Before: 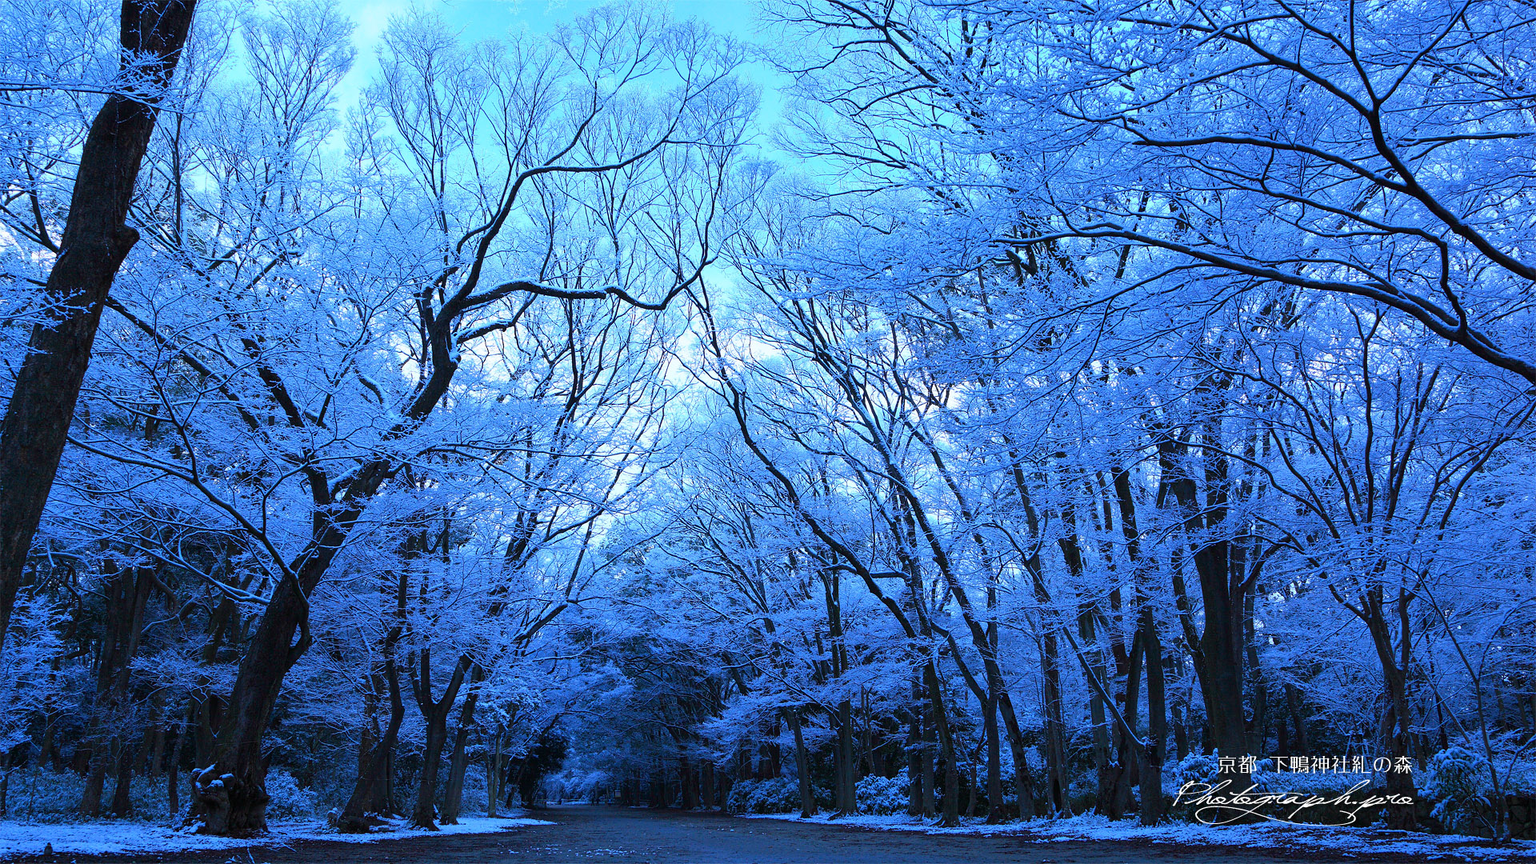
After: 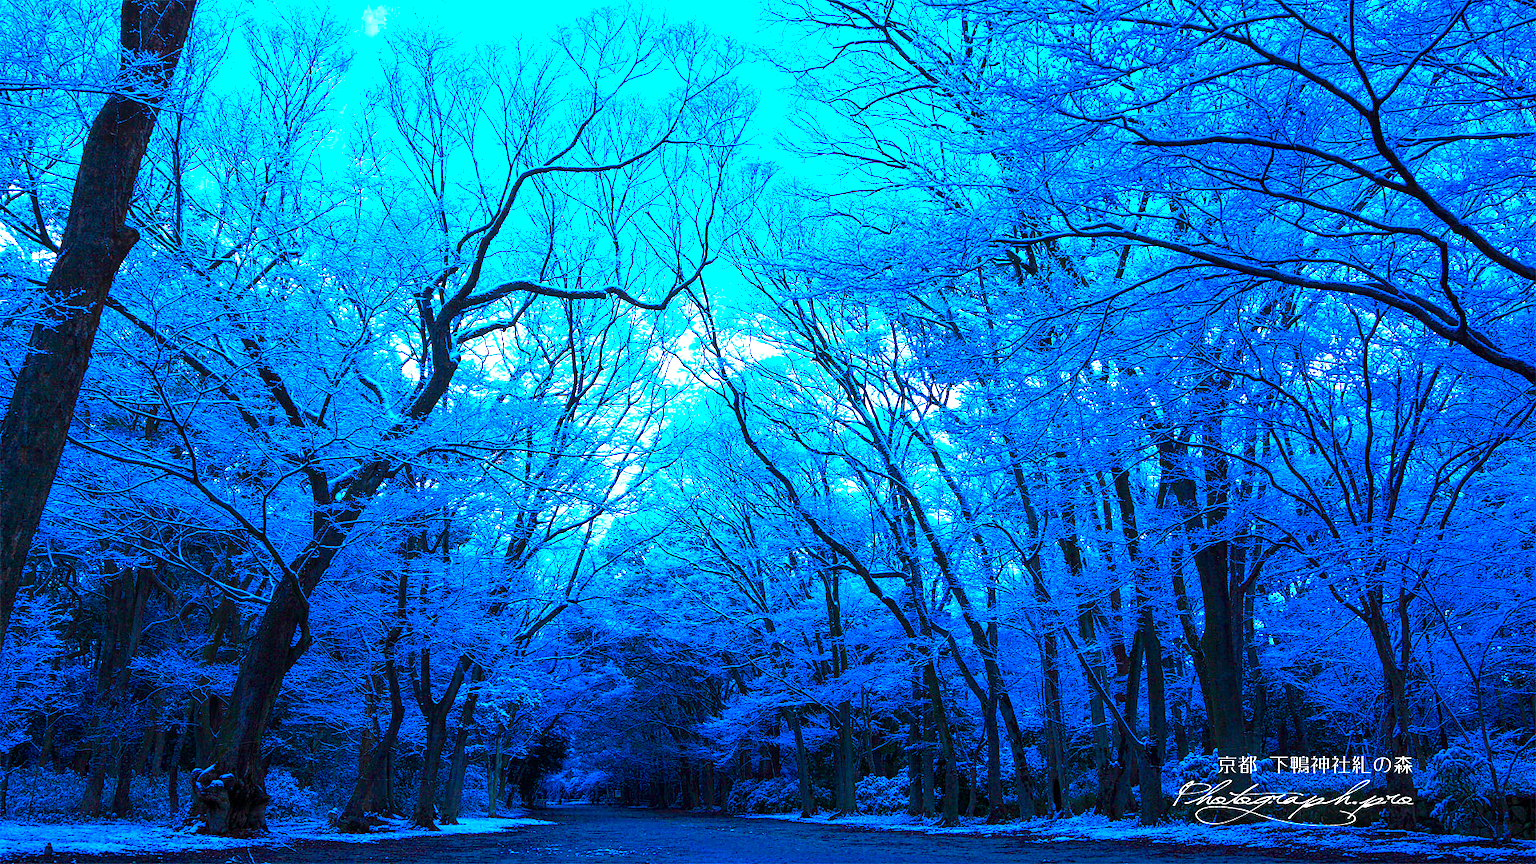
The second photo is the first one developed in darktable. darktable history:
local contrast: on, module defaults
color balance rgb: linear chroma grading › global chroma 20%, perceptual saturation grading › global saturation 65%, perceptual saturation grading › highlights 50%, perceptual saturation grading › shadows 30%, perceptual brilliance grading › global brilliance 12%, perceptual brilliance grading › highlights 15%, global vibrance 20%
